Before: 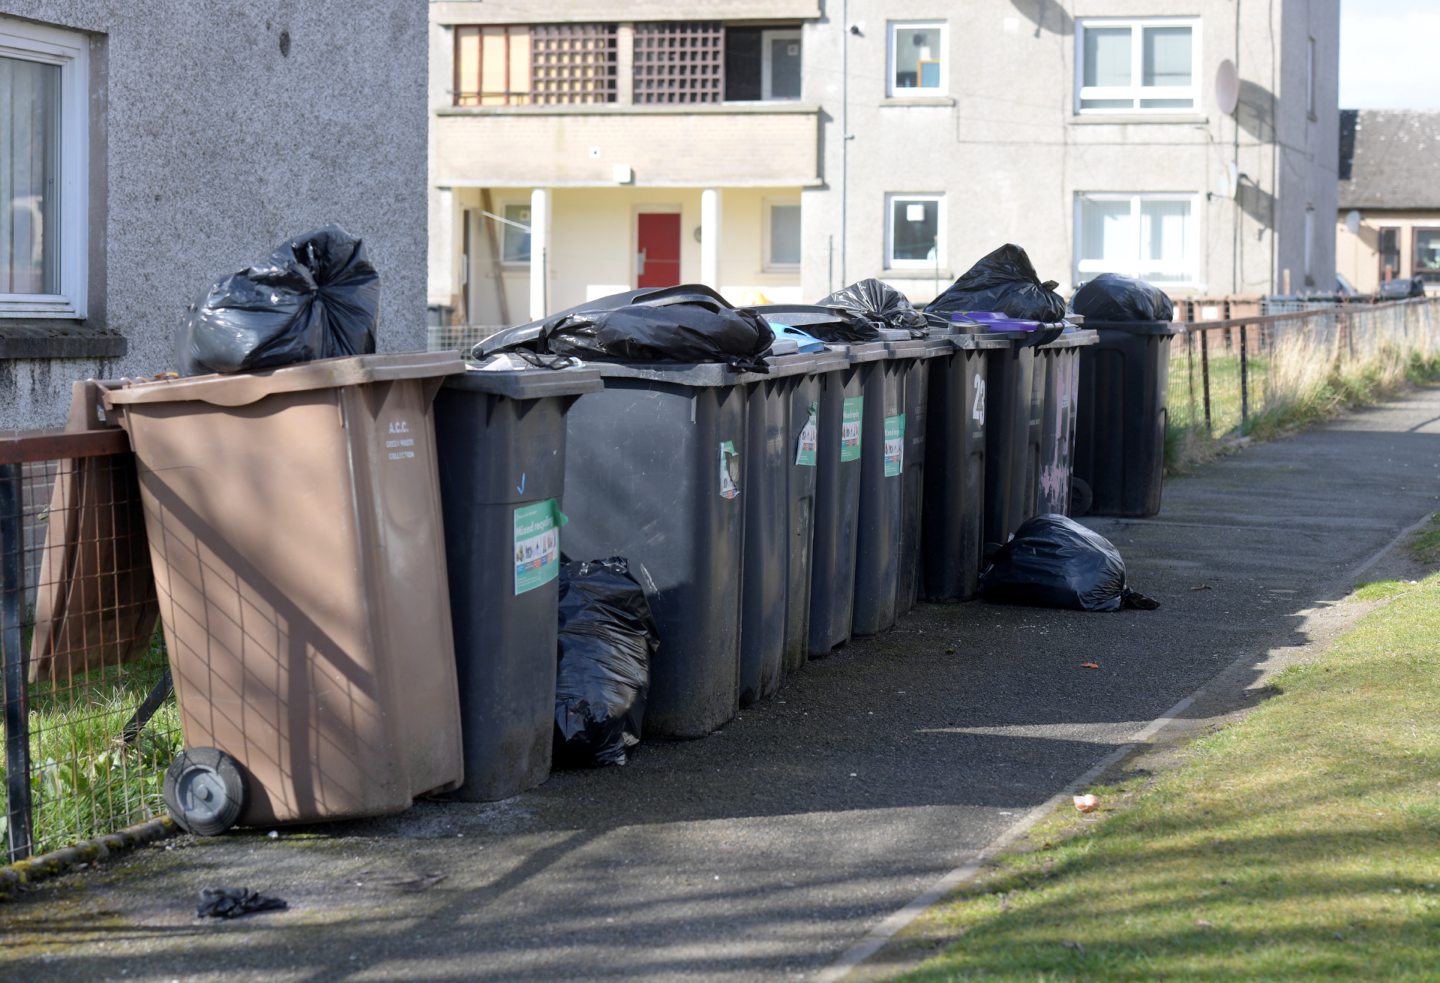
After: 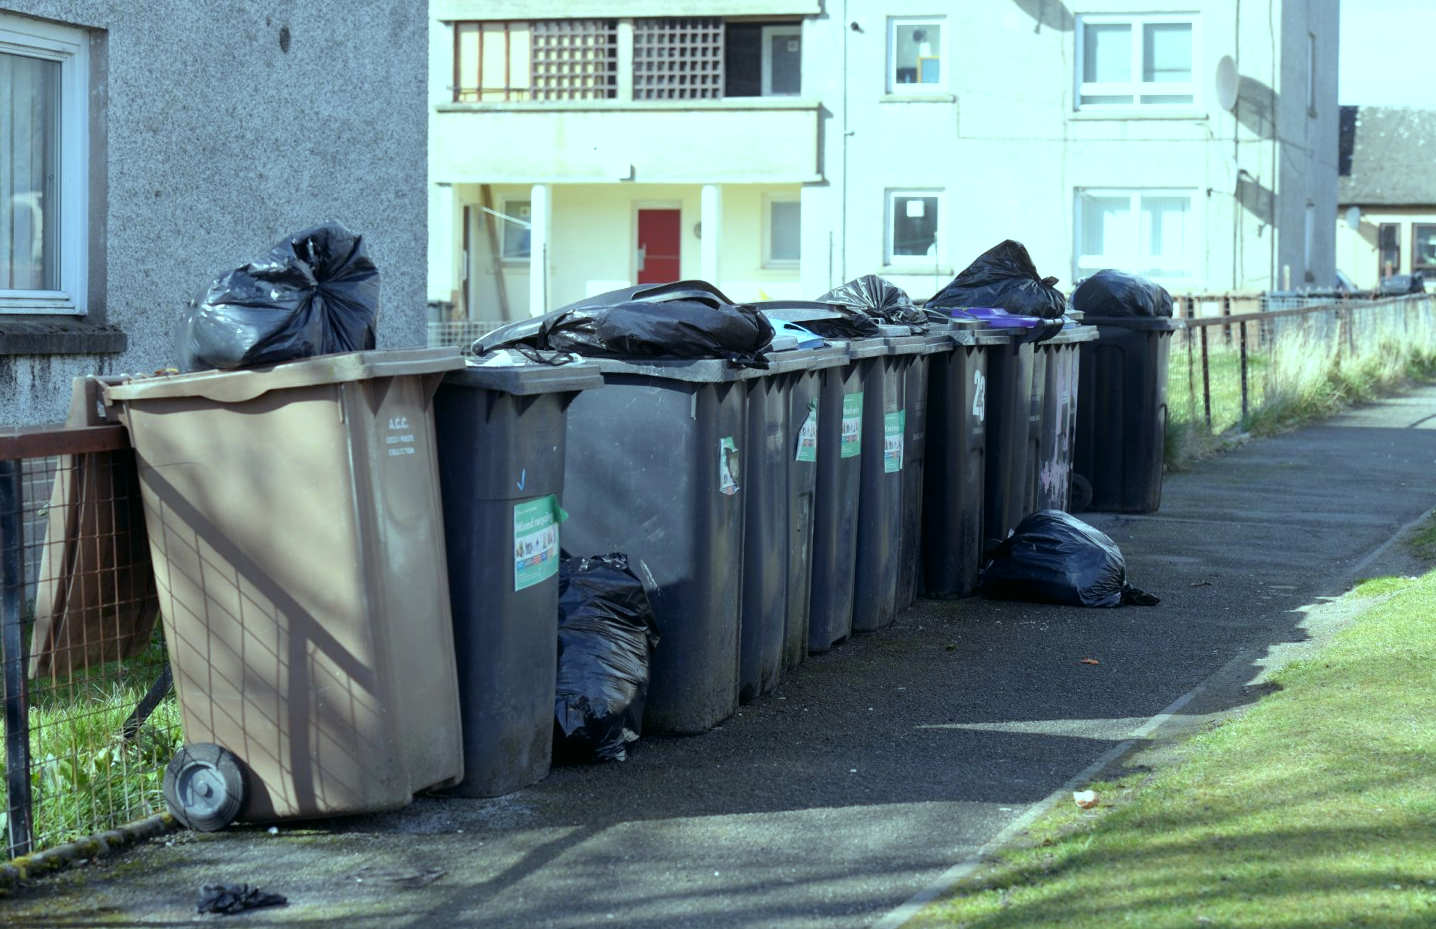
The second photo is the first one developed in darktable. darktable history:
crop: top 0.448%, right 0.264%, bottom 5.045%
color balance: mode lift, gamma, gain (sRGB), lift [0.997, 0.979, 1.021, 1.011], gamma [1, 1.084, 0.916, 0.998], gain [1, 0.87, 1.13, 1.101], contrast 4.55%, contrast fulcrum 38.24%, output saturation 104.09%
